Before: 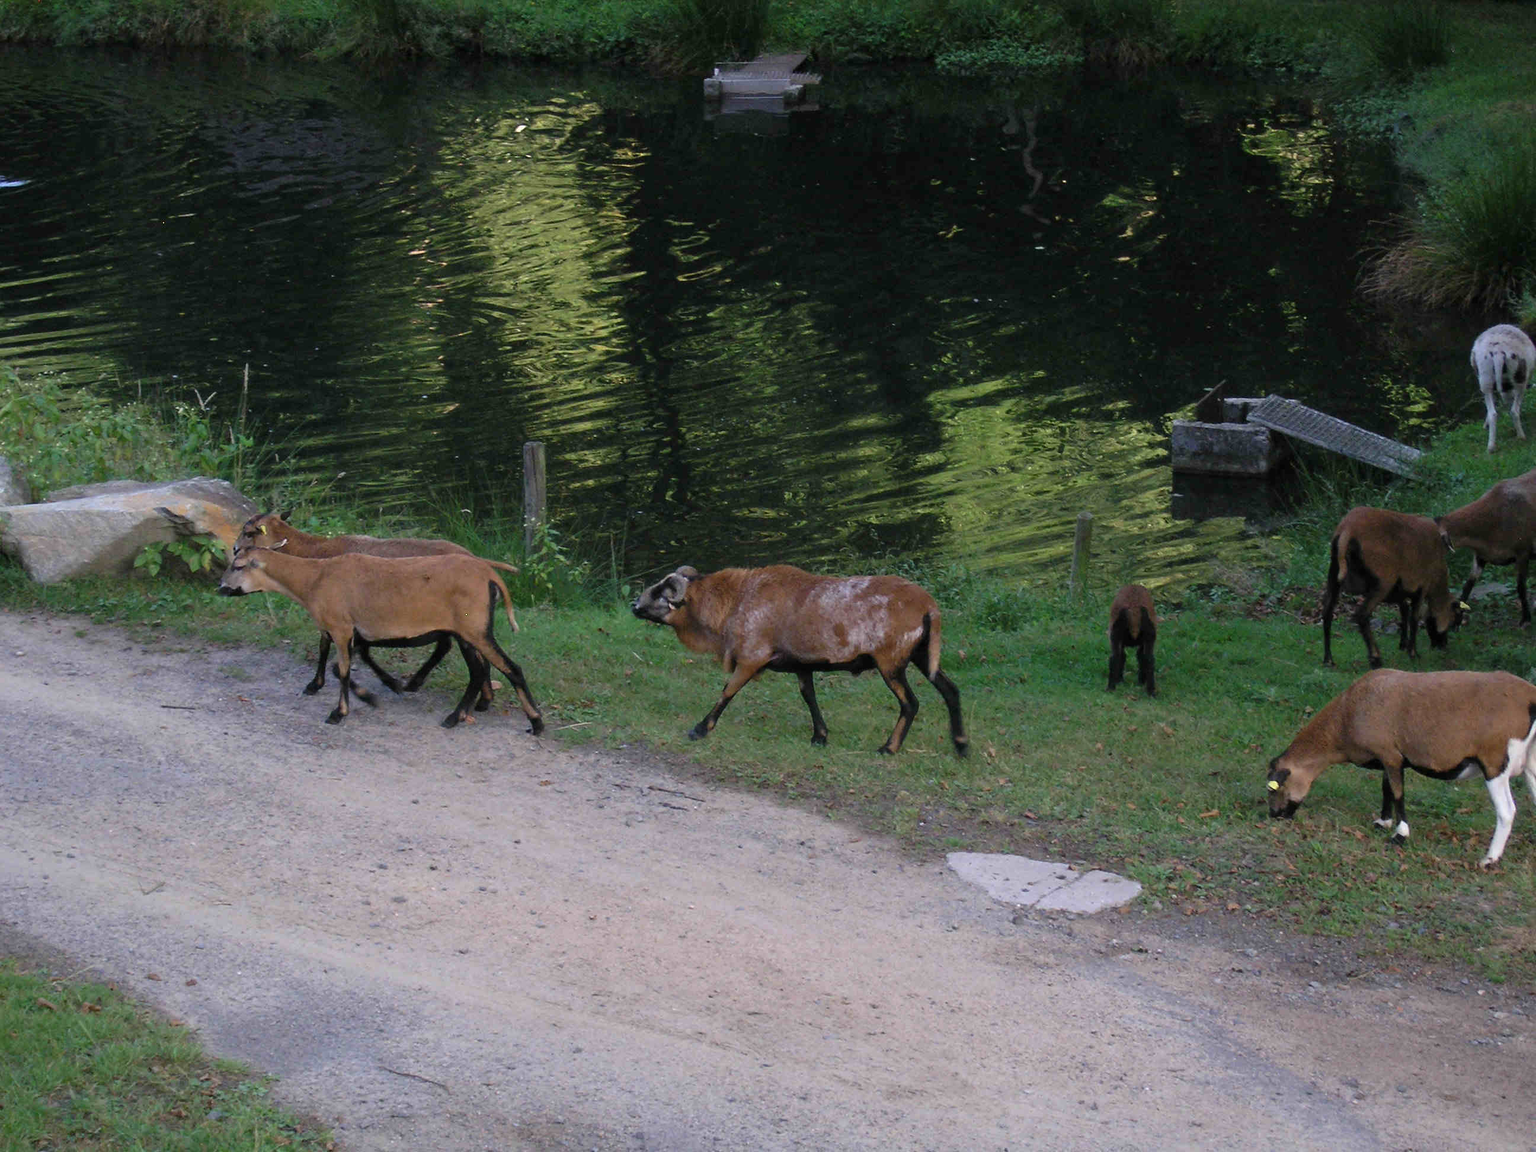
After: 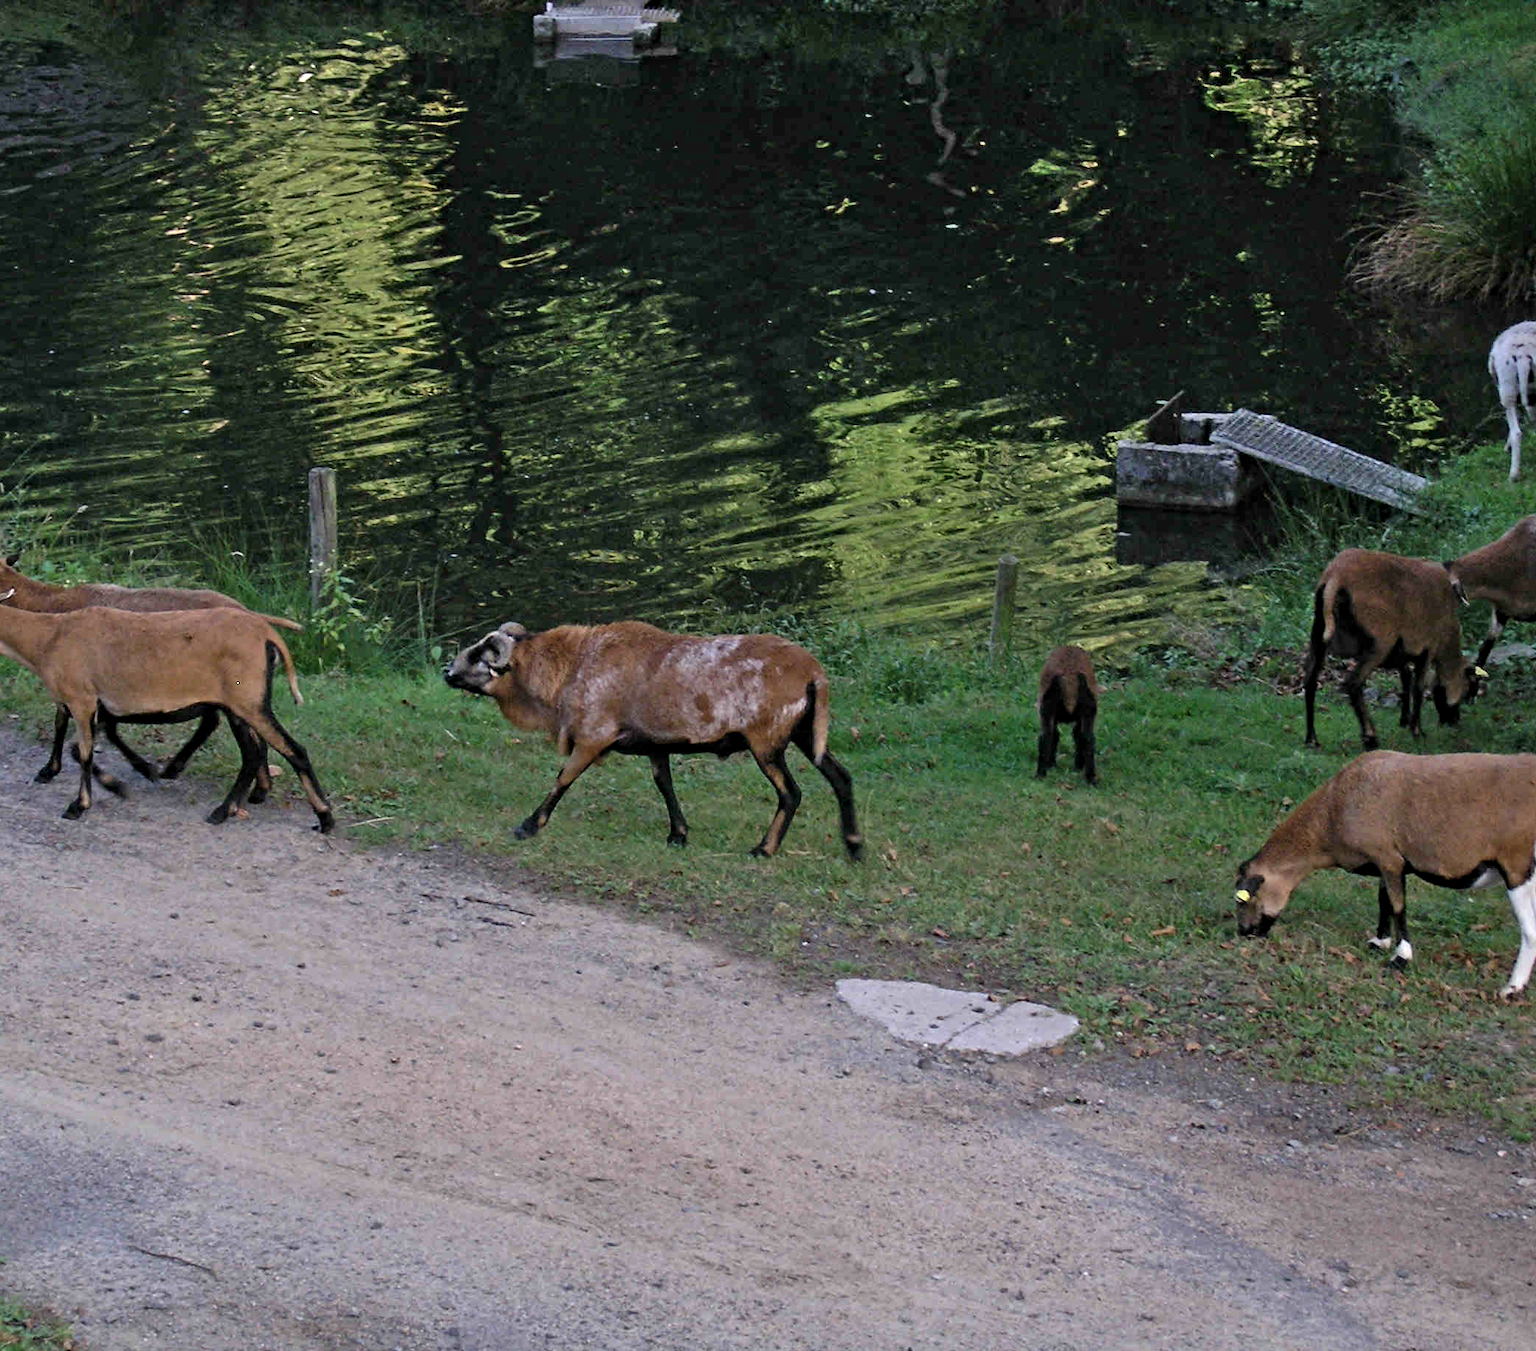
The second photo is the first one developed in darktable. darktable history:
shadows and highlights: shadows 43.71, white point adjustment -1.46, soften with gaussian
contrast equalizer: y [[0.5, 0.501, 0.525, 0.597, 0.58, 0.514], [0.5 ×6], [0.5 ×6], [0 ×6], [0 ×6]]
crop and rotate: left 17.959%, top 5.771%, right 1.742%
